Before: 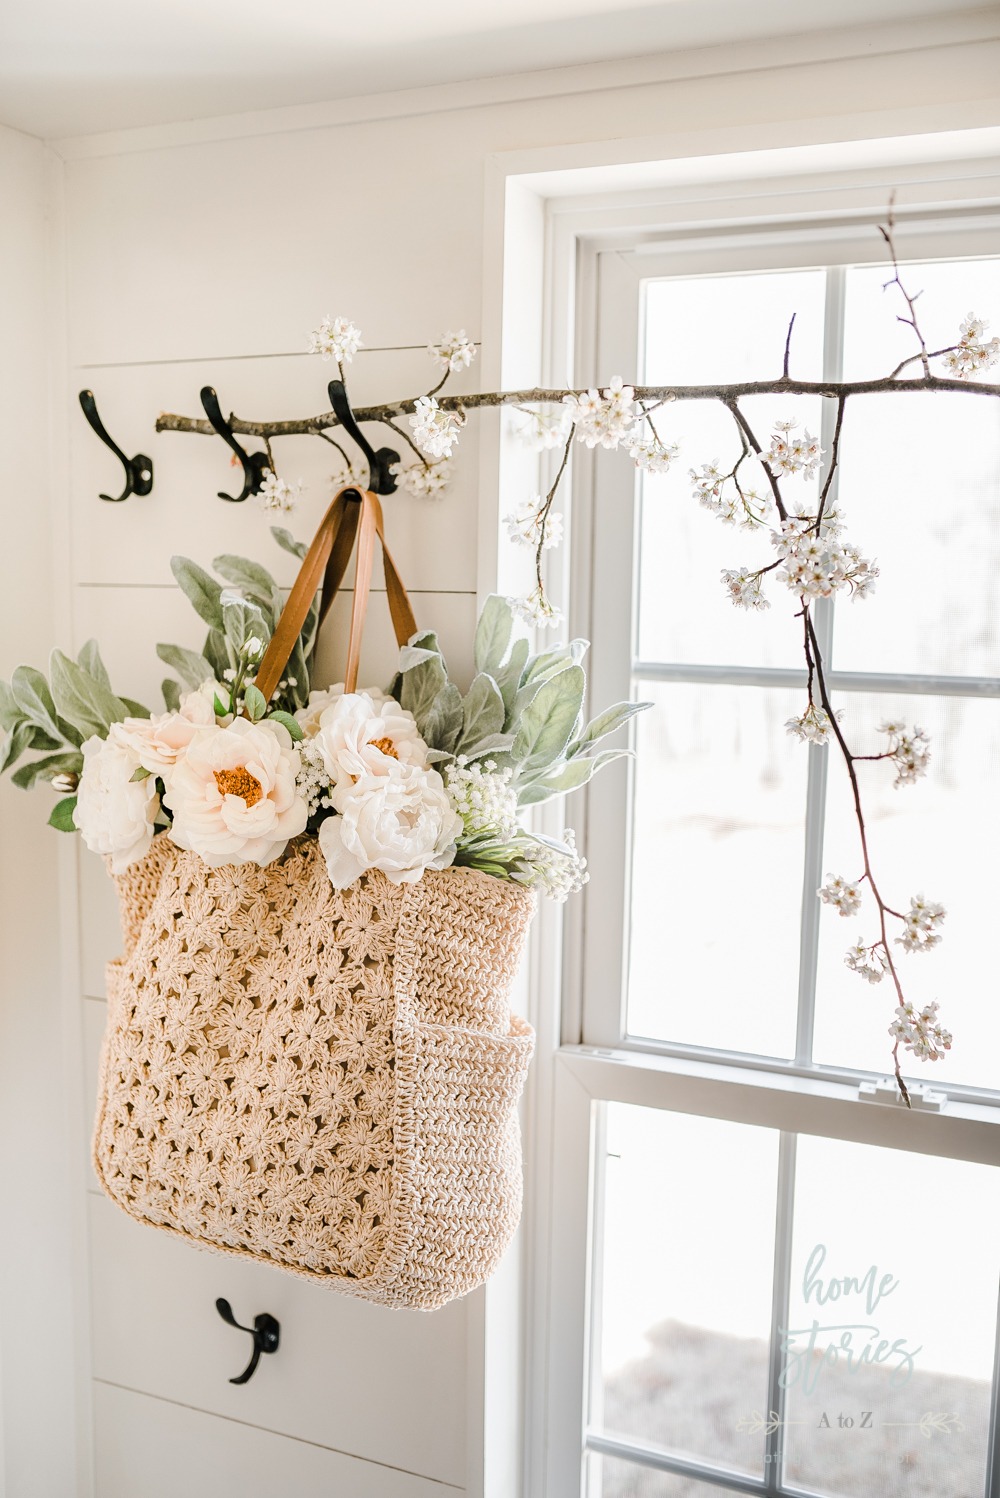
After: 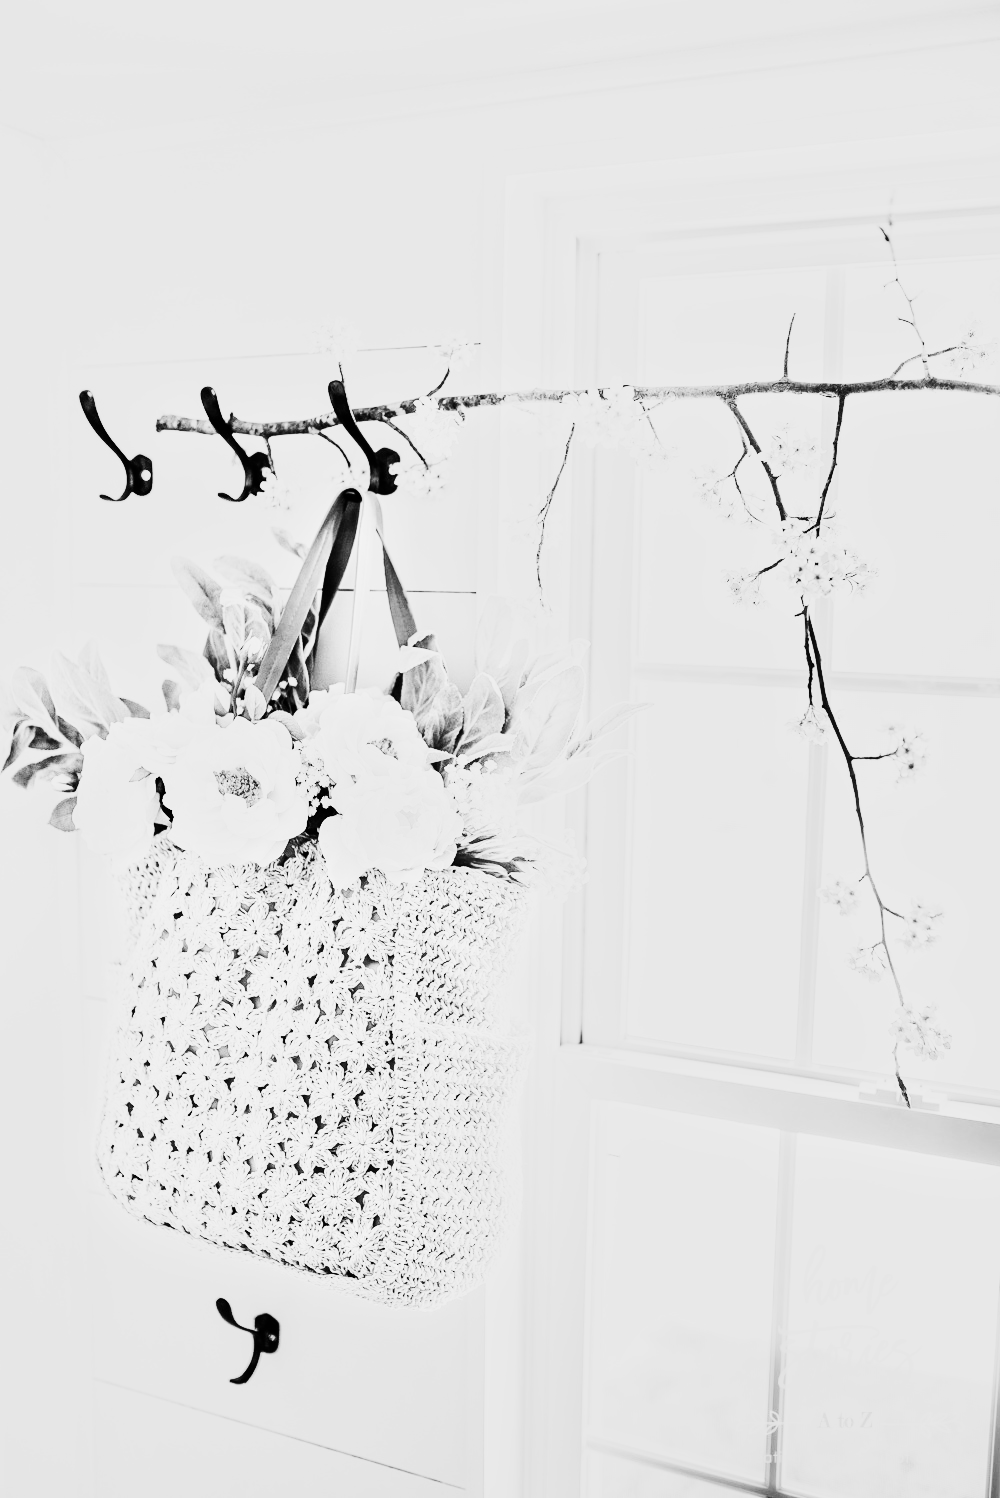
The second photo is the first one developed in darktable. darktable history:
contrast brightness saturation: contrast 0.28
exposure: exposure 0.2 EV, compensate highlight preservation false
tone curve: curves: ch0 [(0, 0) (0.004, 0.001) (0.133, 0.151) (0.325, 0.399) (0.475, 0.579) (0.832, 0.902) (1, 1)], color space Lab, linked channels, preserve colors none
shadows and highlights: shadows 75, highlights -25, soften with gaussian
base curve: curves: ch0 [(0, 0) (0.028, 0.03) (0.121, 0.232) (0.46, 0.748) (0.859, 0.968) (1, 1)], preserve colors none
monochrome: a 26.22, b 42.67, size 0.8
